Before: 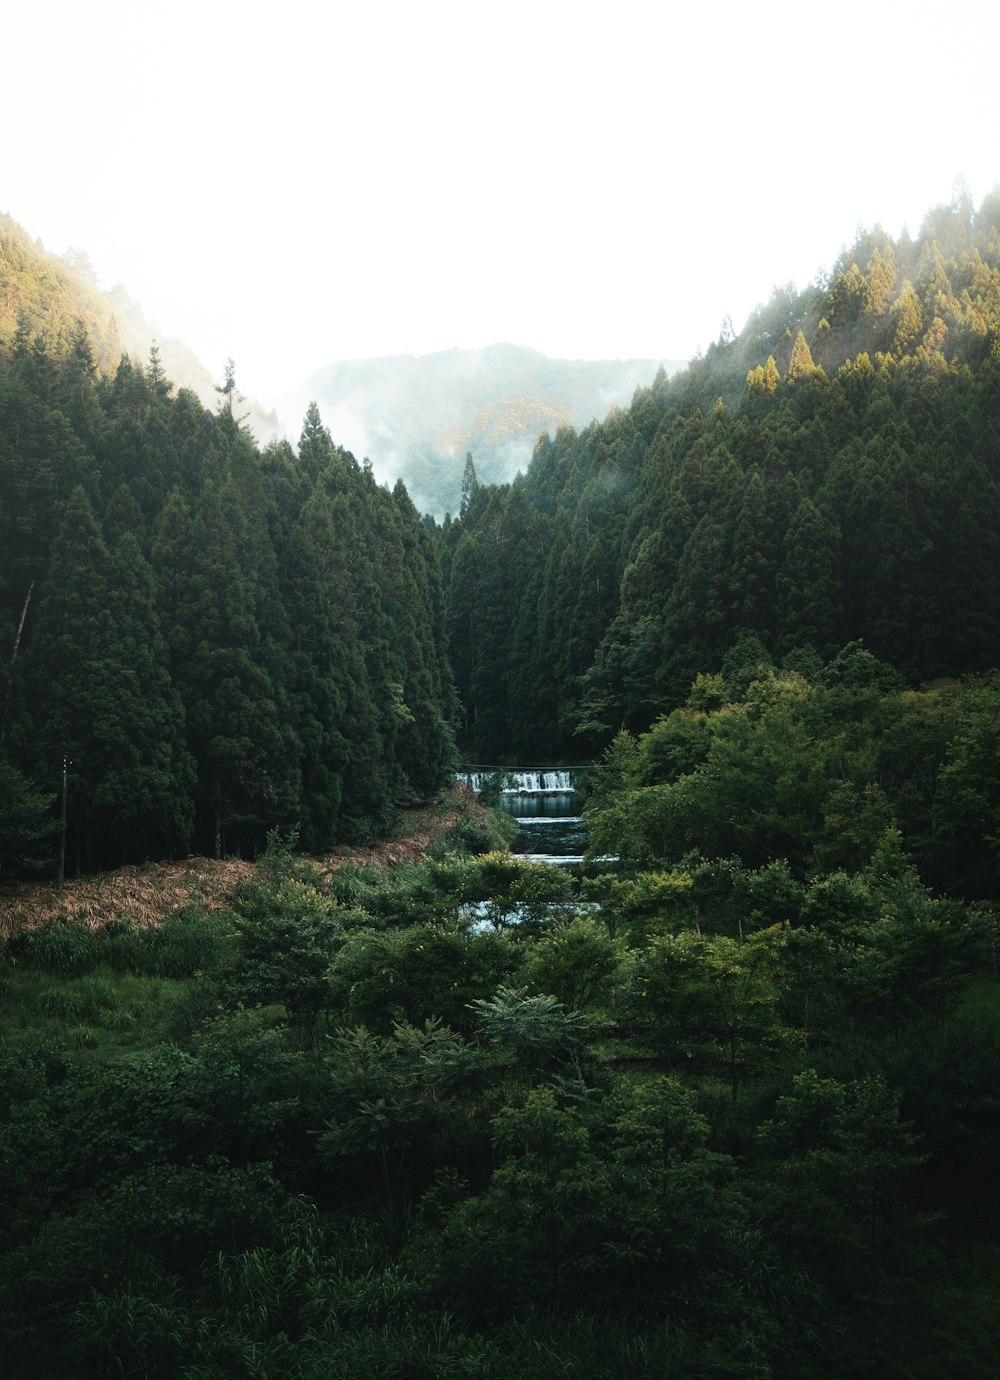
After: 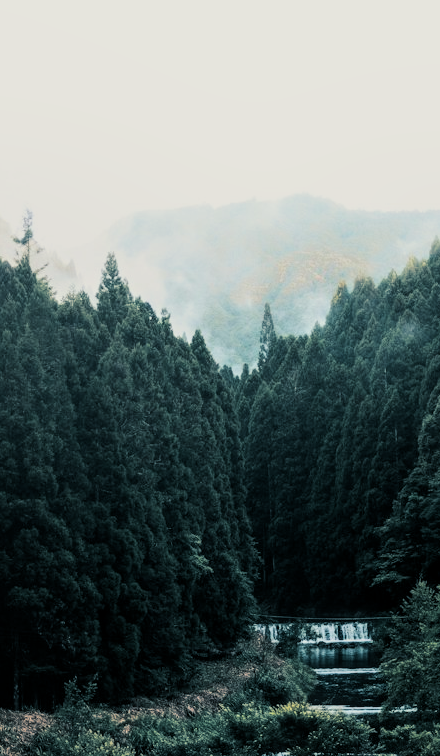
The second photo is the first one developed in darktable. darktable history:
split-toning: shadows › hue 205.2°, shadows › saturation 0.43, highlights › hue 54°, highlights › saturation 0.54
crop: left 20.248%, top 10.86%, right 35.675%, bottom 34.321%
local contrast: on, module defaults
filmic rgb: black relative exposure -7.5 EV, white relative exposure 5 EV, hardness 3.31, contrast 1.3, contrast in shadows safe
color correction: saturation 1.1
